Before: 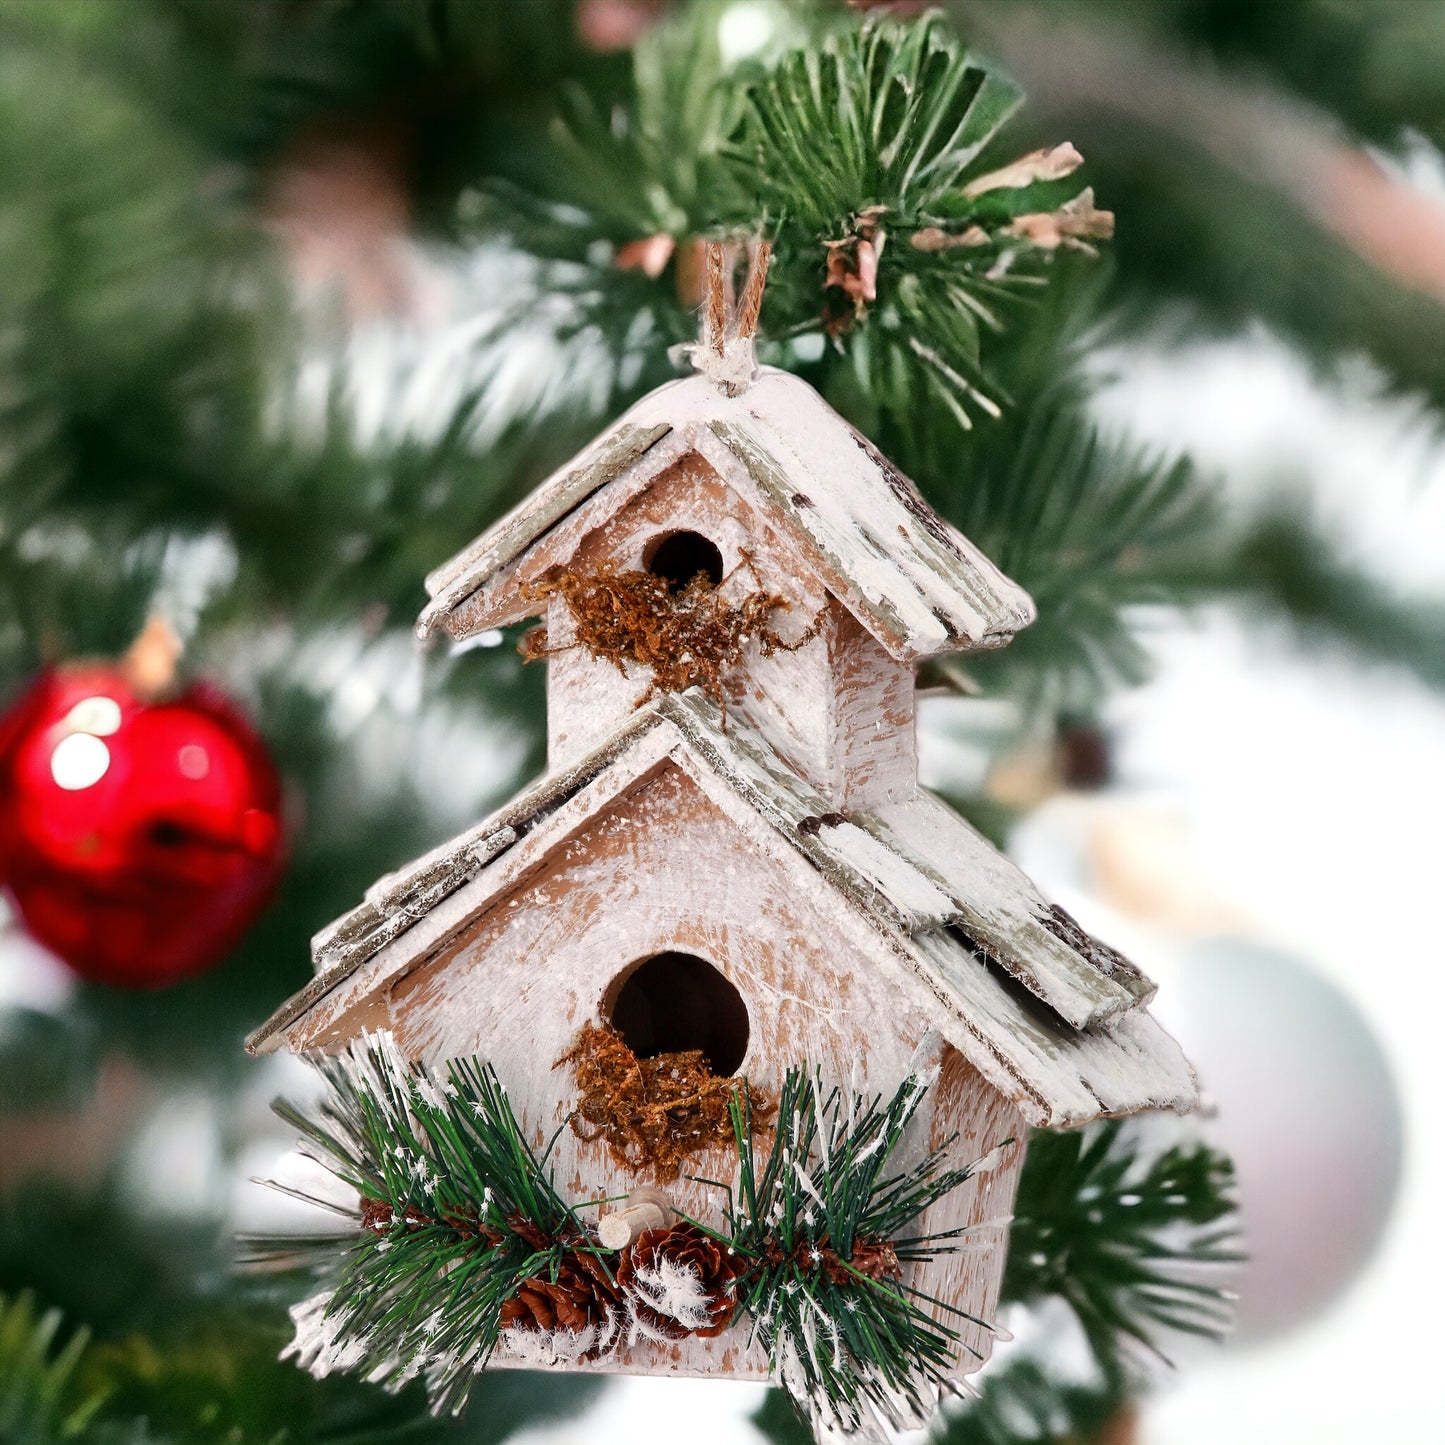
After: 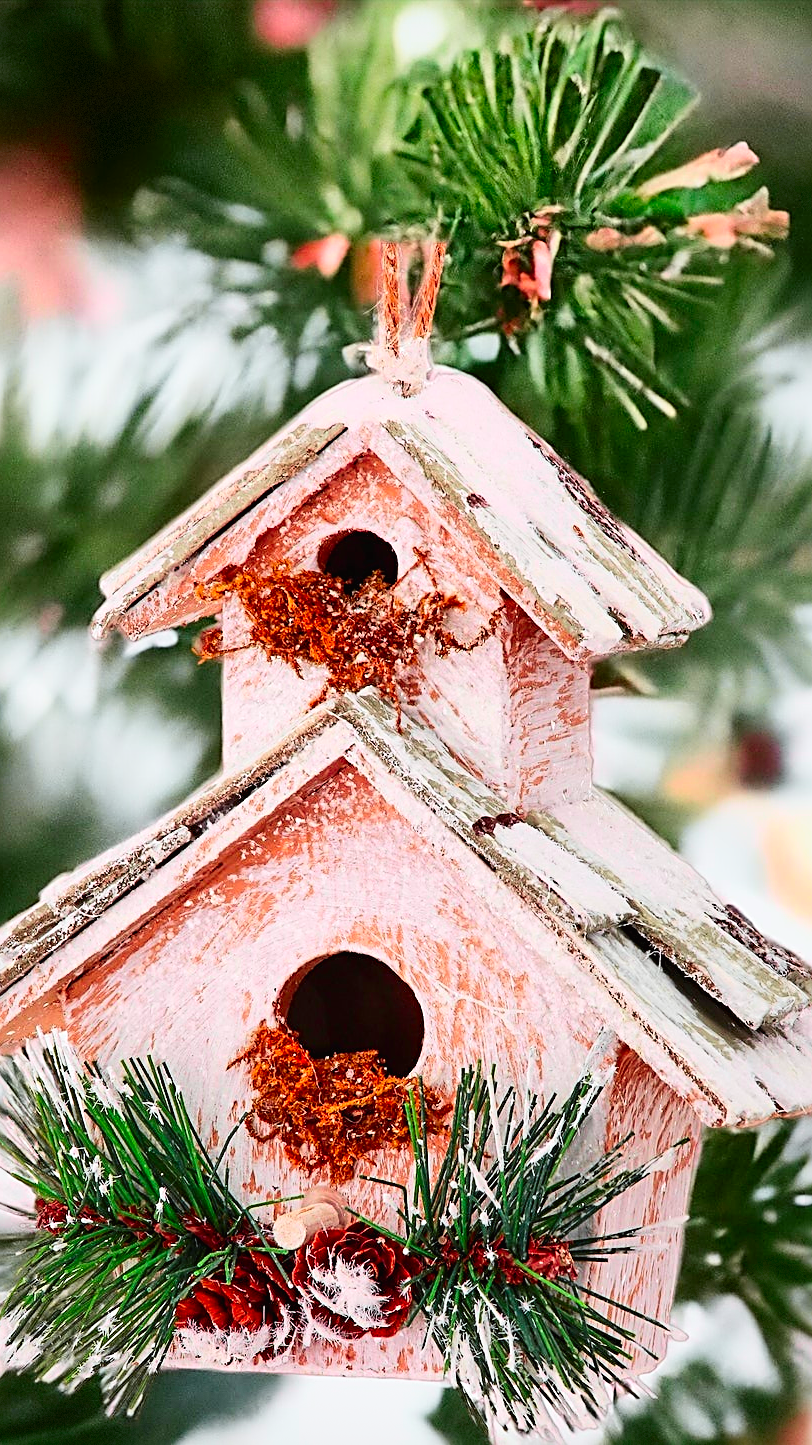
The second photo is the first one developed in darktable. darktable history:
sharpen: radius 2.584, amount 0.688
vignetting: fall-off start 97.28%, fall-off radius 79%, brightness -0.462, saturation -0.3, width/height ratio 1.114, dithering 8-bit output, unbound false
white balance: red 0.988, blue 1.017
color contrast: green-magenta contrast 1.69, blue-yellow contrast 1.49
tone curve: curves: ch0 [(0, 0.013) (0.036, 0.035) (0.274, 0.288) (0.504, 0.536) (0.844, 0.84) (1, 0.97)]; ch1 [(0, 0) (0.389, 0.403) (0.462, 0.48) (0.499, 0.5) (0.522, 0.534) (0.567, 0.588) (0.626, 0.645) (0.749, 0.781) (1, 1)]; ch2 [(0, 0) (0.457, 0.486) (0.5, 0.501) (0.533, 0.539) (0.599, 0.6) (0.704, 0.732) (1, 1)], color space Lab, independent channels, preserve colors none
color balance: mode lift, gamma, gain (sRGB)
crop and rotate: left 22.516%, right 21.234%
contrast brightness saturation: contrast 0.2, brightness 0.15, saturation 0.14
